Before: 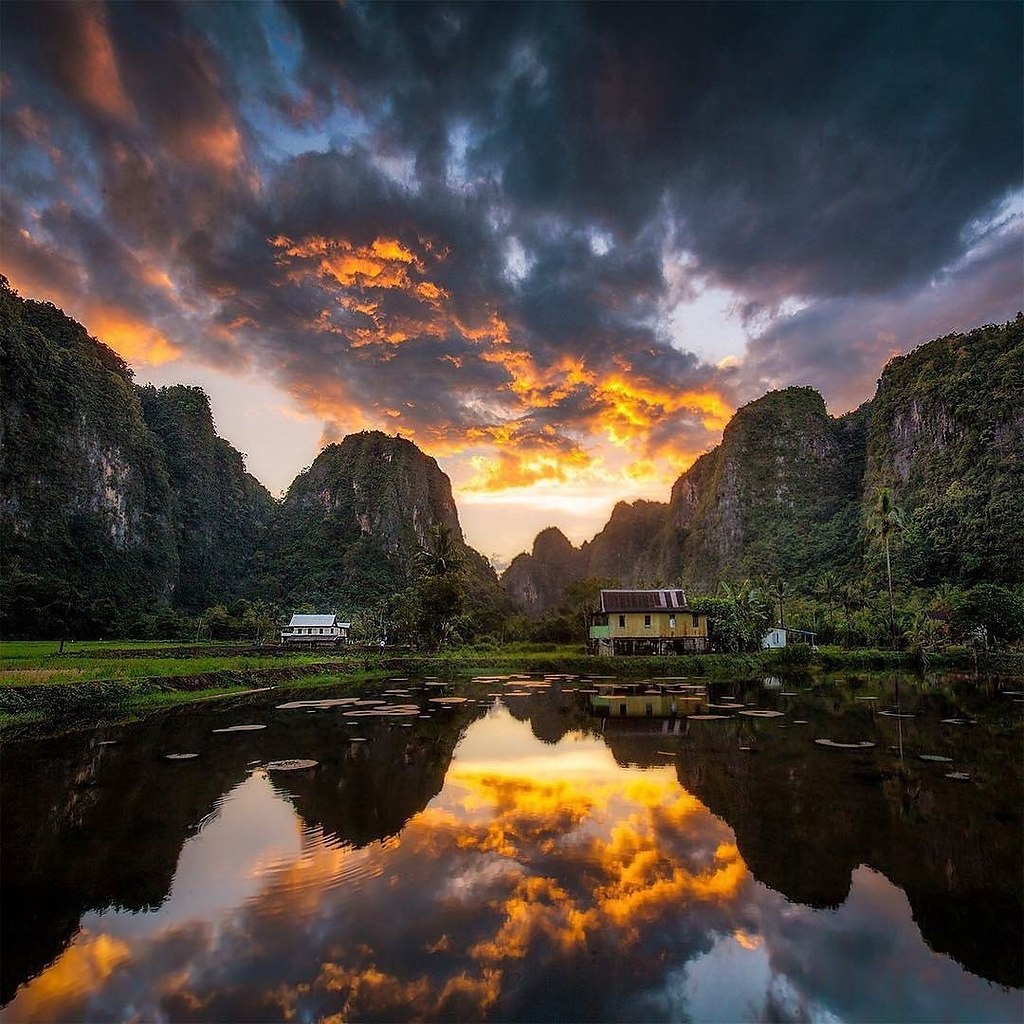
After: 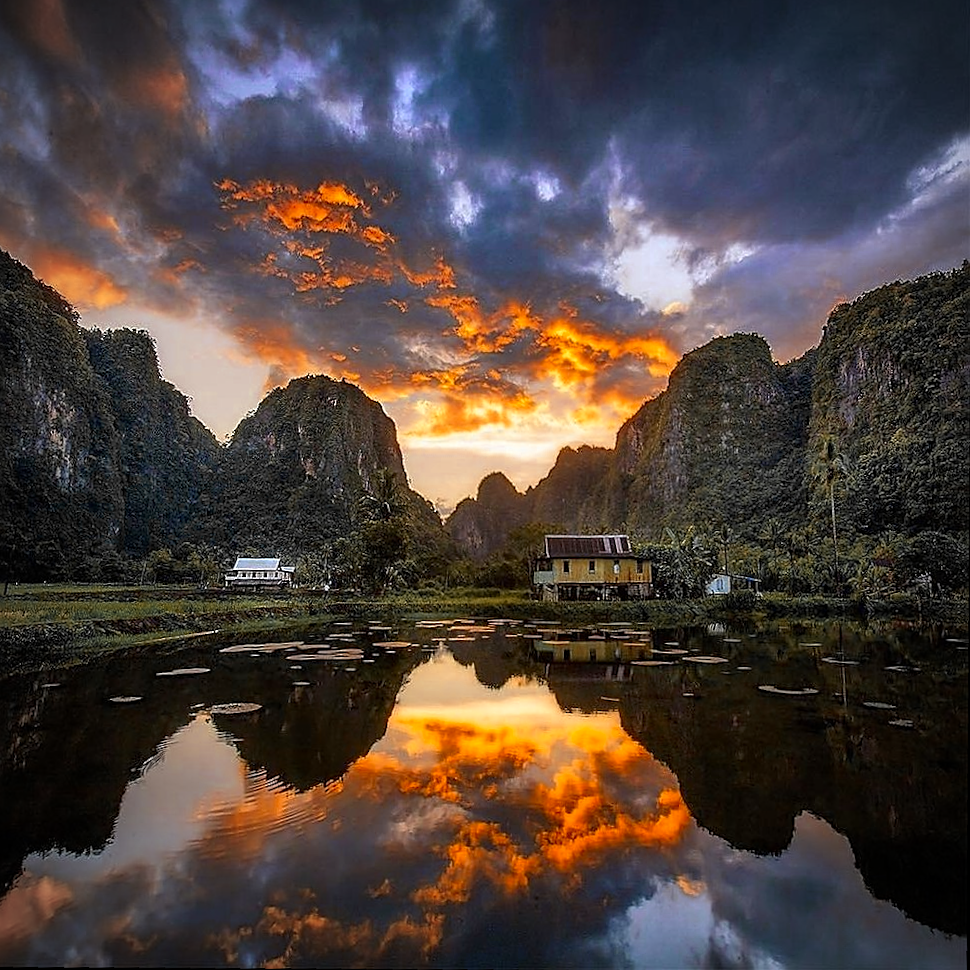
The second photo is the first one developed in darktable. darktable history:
rotate and perspective: rotation 2.27°, automatic cropping off
sharpen: on, module defaults
crop and rotate: angle 1.96°, left 5.673%, top 5.673%
color contrast: green-magenta contrast 0.8, blue-yellow contrast 1.1, unbound 0
vignetting: on, module defaults
white balance: emerald 1
color zones: curves: ch0 [(0, 0.363) (0.128, 0.373) (0.25, 0.5) (0.402, 0.407) (0.521, 0.525) (0.63, 0.559) (0.729, 0.662) (0.867, 0.471)]; ch1 [(0, 0.515) (0.136, 0.618) (0.25, 0.5) (0.378, 0) (0.516, 0) (0.622, 0.593) (0.737, 0.819) (0.87, 0.593)]; ch2 [(0, 0.529) (0.128, 0.471) (0.282, 0.451) (0.386, 0.662) (0.516, 0.525) (0.633, 0.554) (0.75, 0.62) (0.875, 0.441)]
